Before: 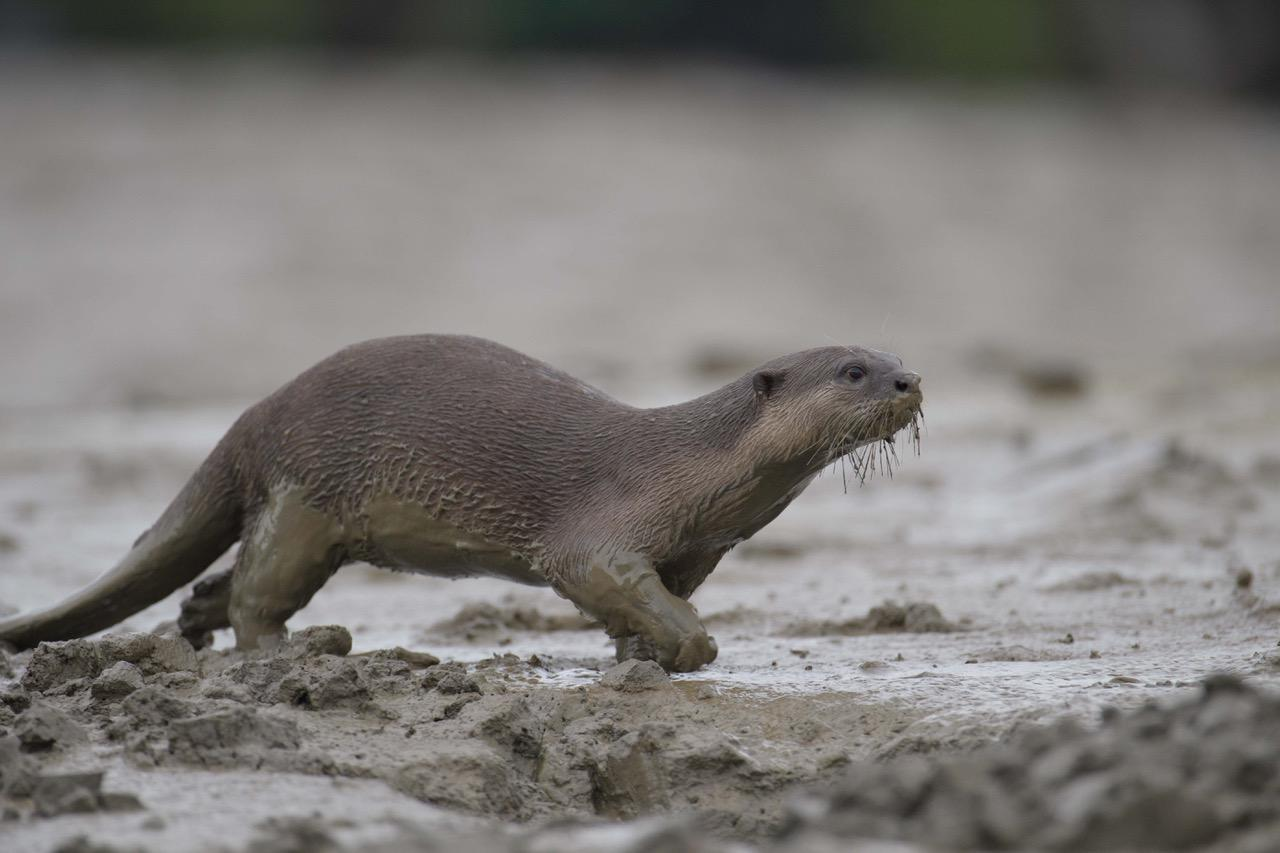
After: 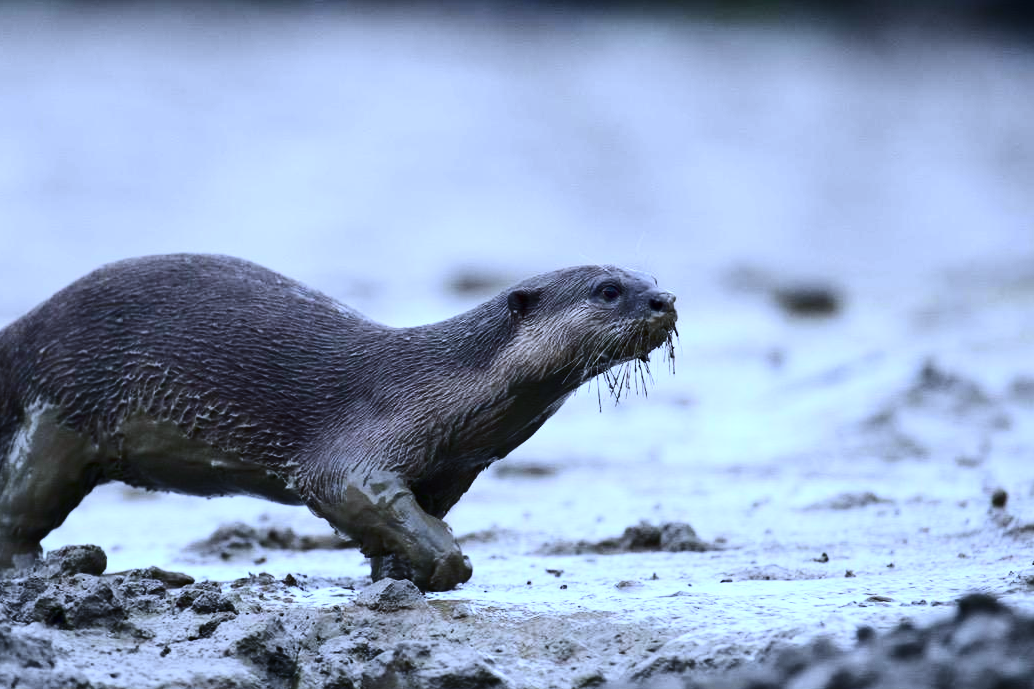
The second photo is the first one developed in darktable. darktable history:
contrast brightness saturation: contrast 0.32, brightness -0.08, saturation 0.17
crop: left 19.159%, top 9.58%, bottom 9.58%
white balance: red 0.871, blue 1.249
tone equalizer: -8 EV -0.417 EV, -7 EV -0.389 EV, -6 EV -0.333 EV, -5 EV -0.222 EV, -3 EV 0.222 EV, -2 EV 0.333 EV, -1 EV 0.389 EV, +0 EV 0.417 EV, edges refinement/feathering 500, mask exposure compensation -1.57 EV, preserve details no
exposure: exposure 0.3 EV, compensate highlight preservation false
